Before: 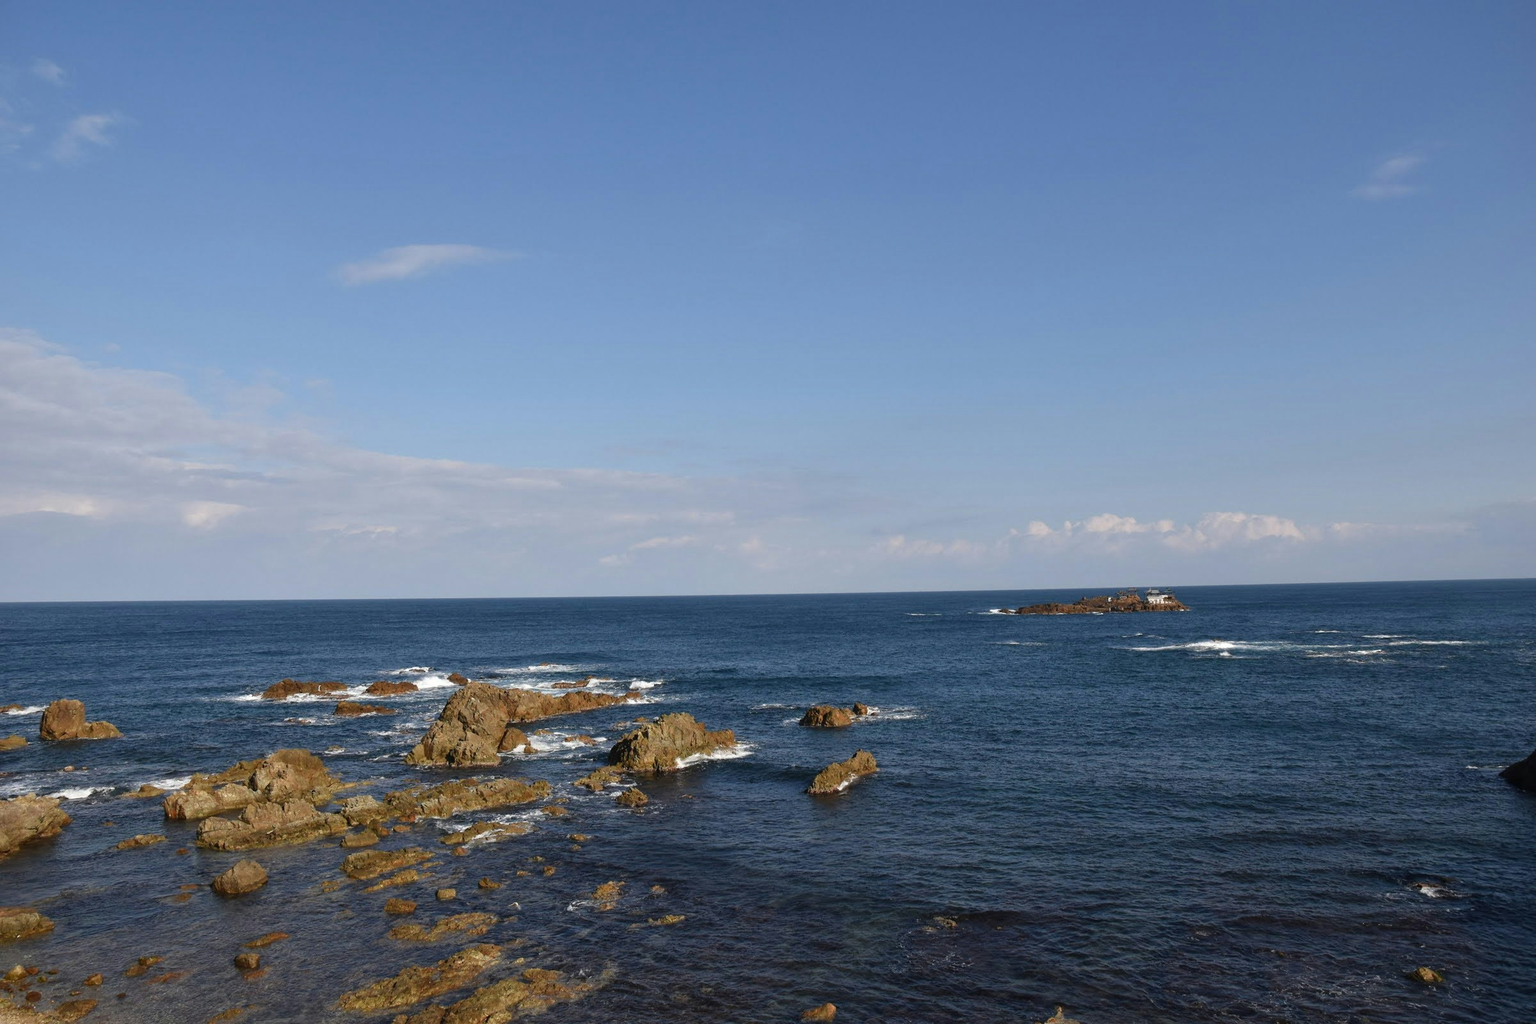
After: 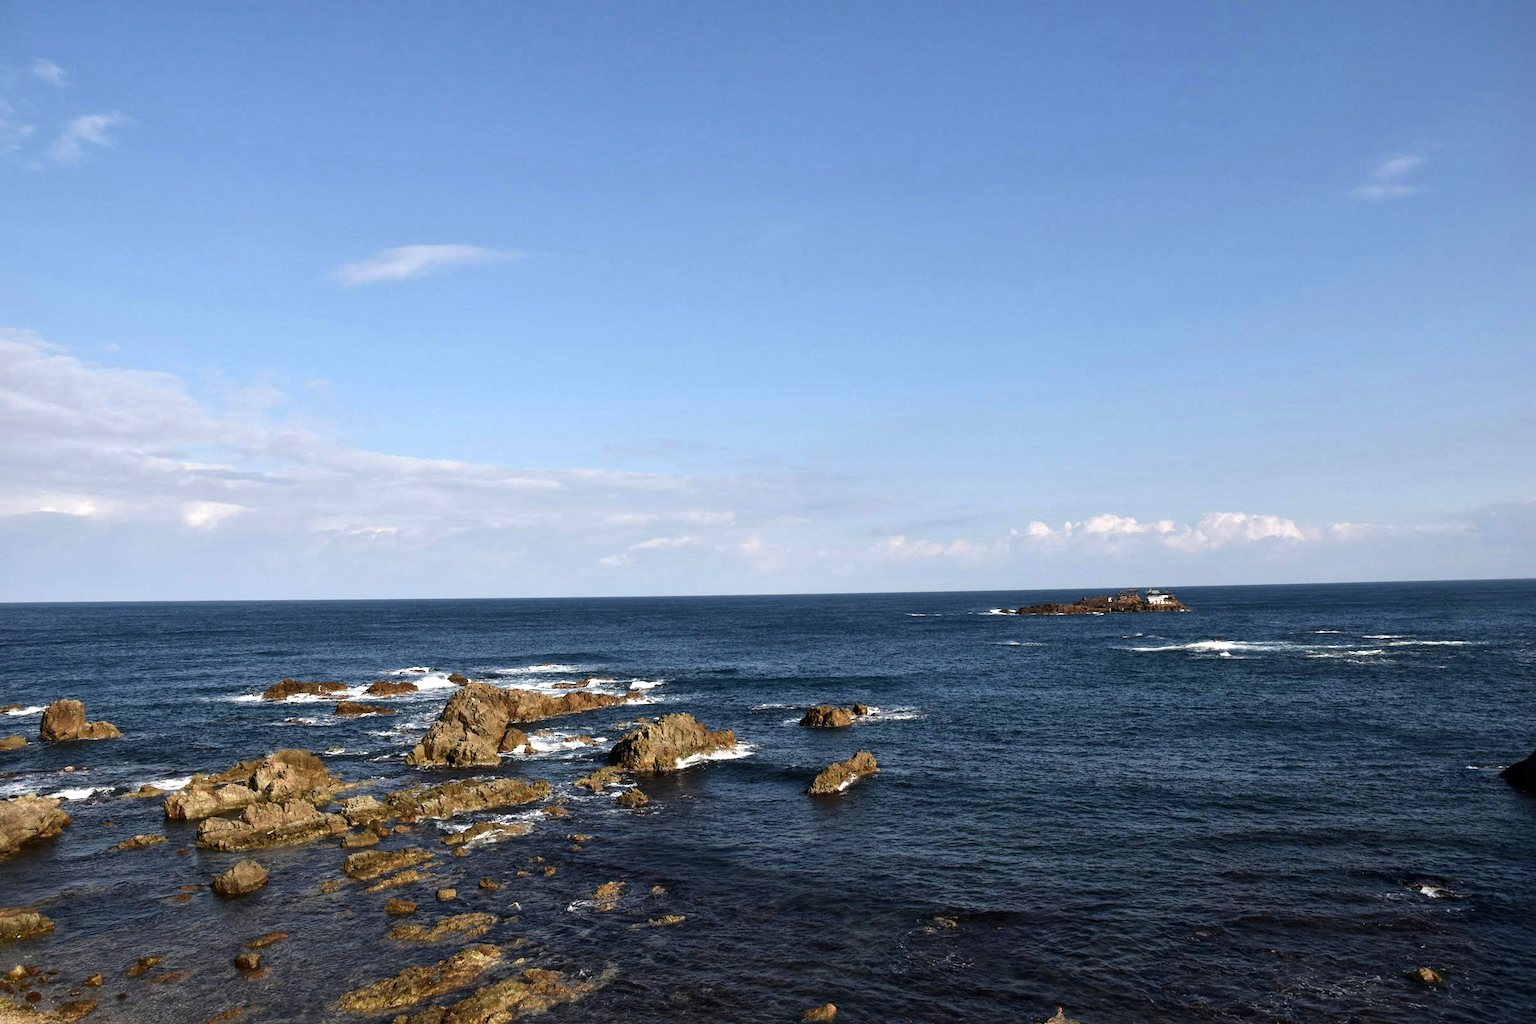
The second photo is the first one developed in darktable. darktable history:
local contrast: mode bilateral grid, contrast 20, coarseness 50, detail 120%, midtone range 0.2
tone equalizer: -8 EV -0.75 EV, -7 EV -0.7 EV, -6 EV -0.6 EV, -5 EV -0.4 EV, -3 EV 0.4 EV, -2 EV 0.6 EV, -1 EV 0.7 EV, +0 EV 0.75 EV, edges refinement/feathering 500, mask exposure compensation -1.57 EV, preserve details no
